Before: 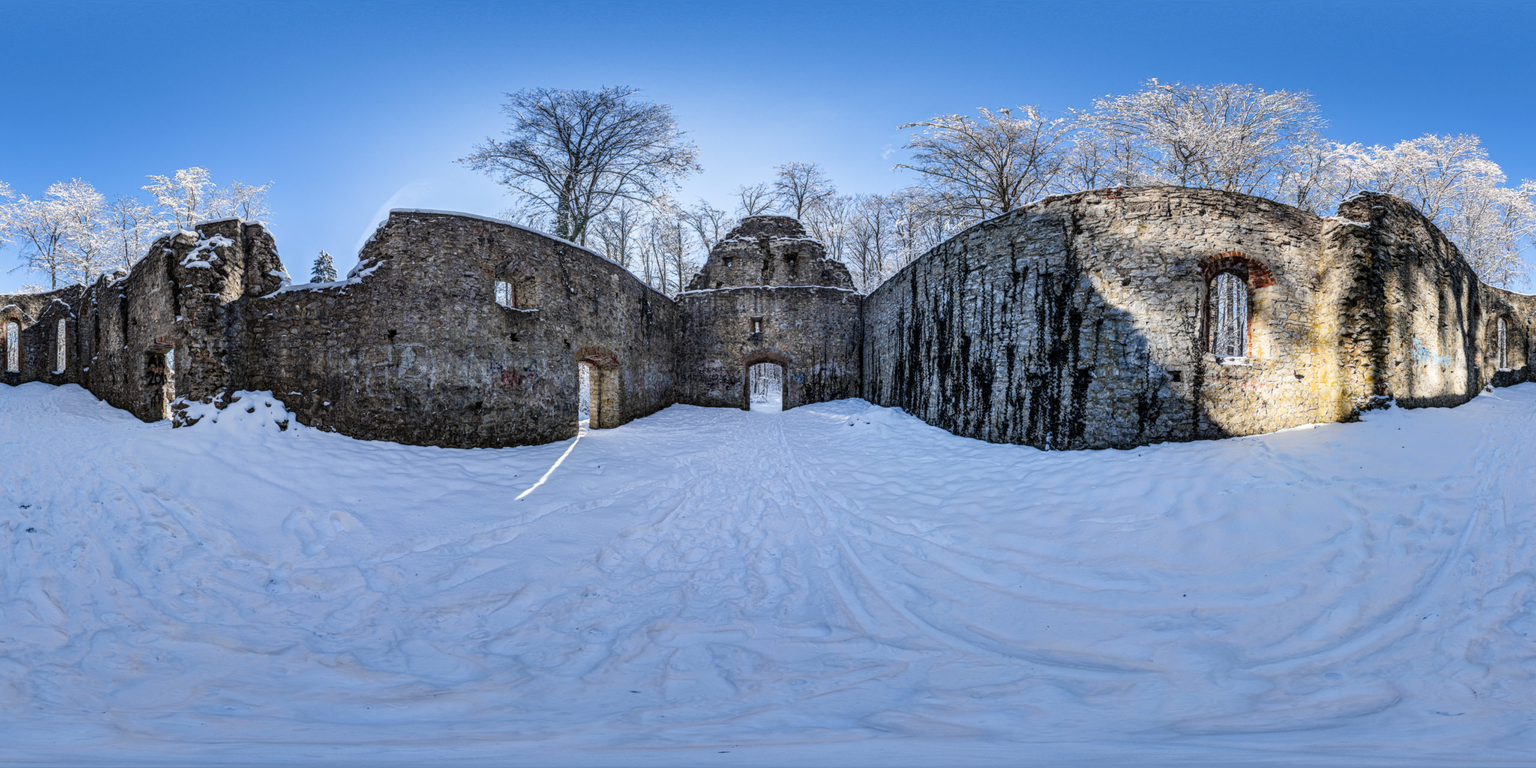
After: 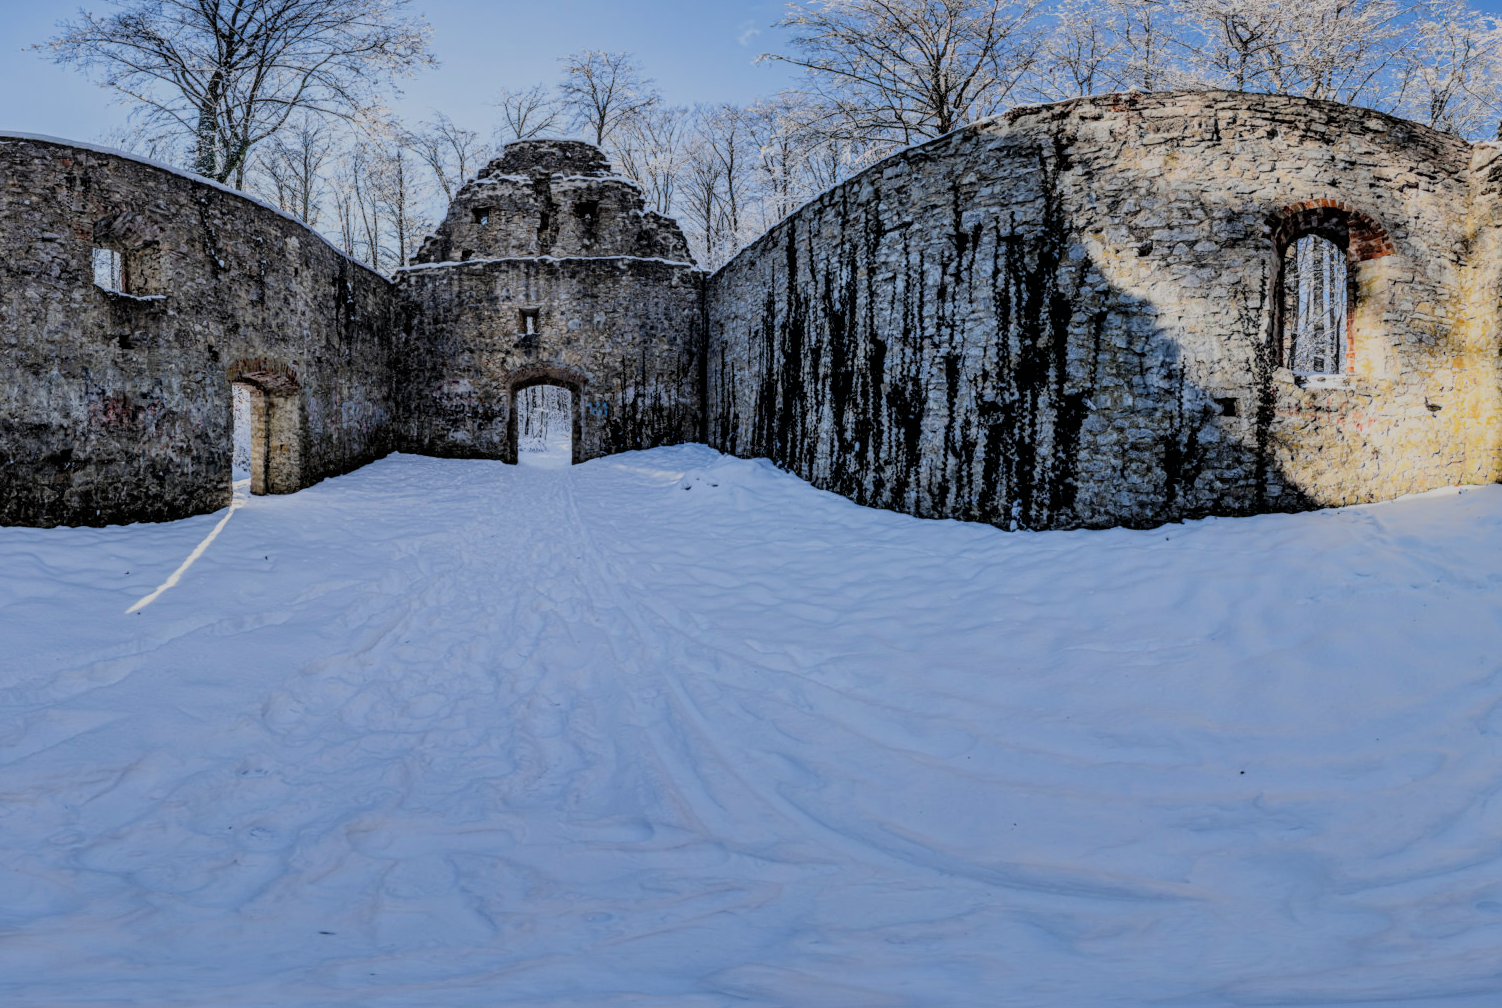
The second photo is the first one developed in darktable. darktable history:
filmic rgb: black relative exposure -6.17 EV, white relative exposure 6.96 EV, hardness 2.28, color science v6 (2022)
crop and rotate: left 28.606%, top 17.251%, right 12.693%, bottom 3.988%
